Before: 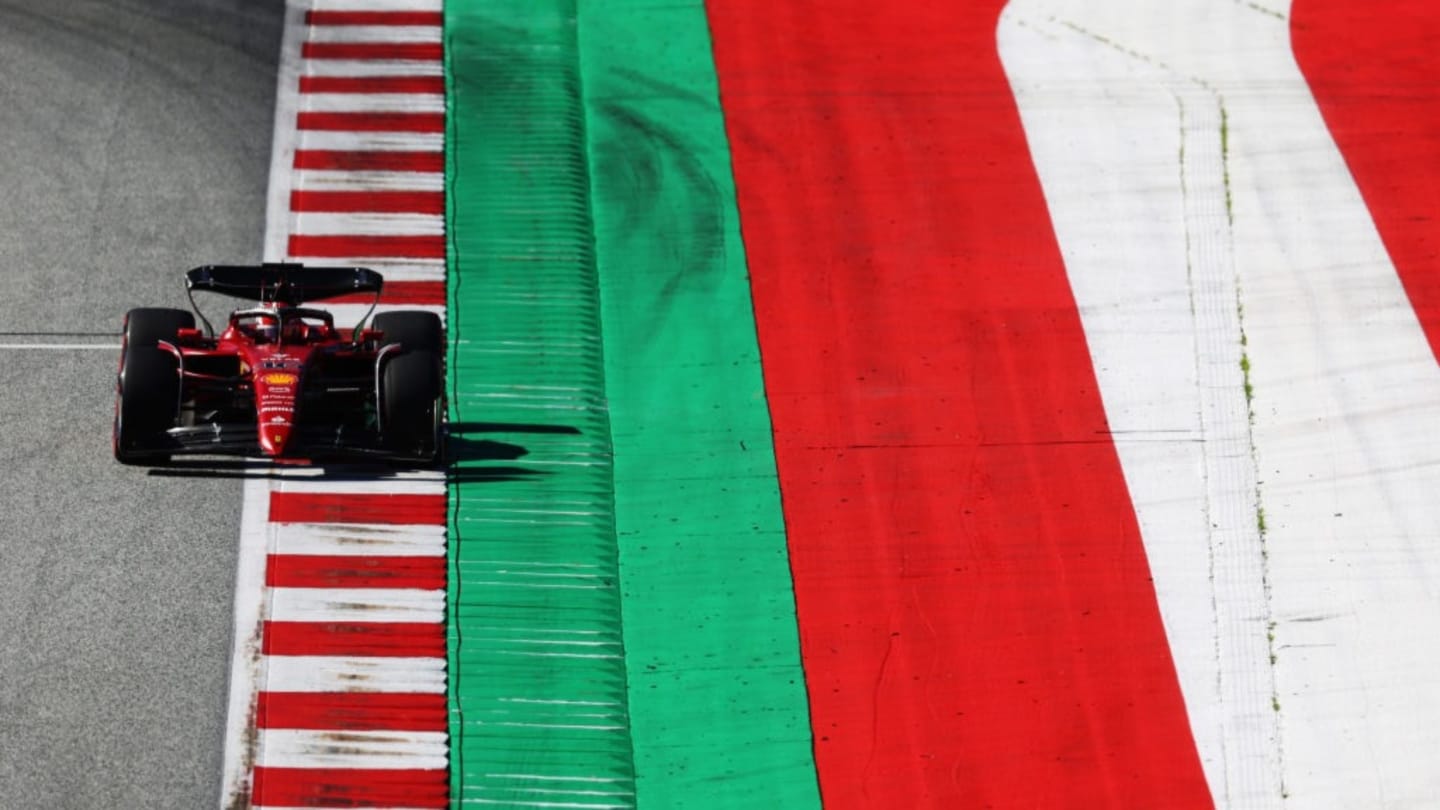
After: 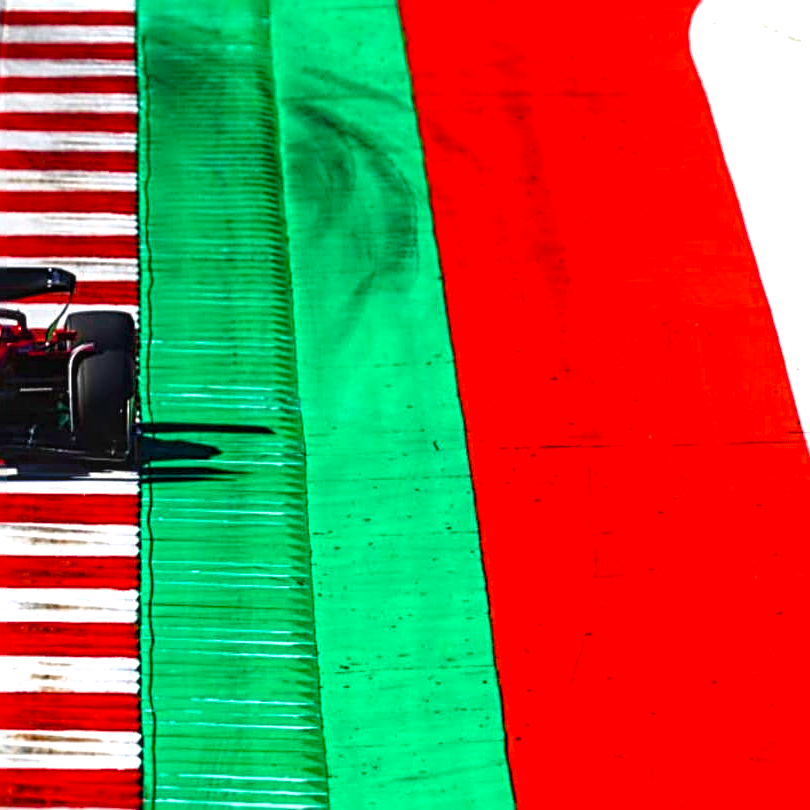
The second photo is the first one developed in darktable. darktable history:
exposure: exposure 0.78 EV, compensate highlight preservation false
color balance rgb: linear chroma grading › global chroma 14.742%, perceptual saturation grading › global saturation 20%, perceptual saturation grading › highlights -24.981%, perceptual saturation grading › shadows 49.788%, global vibrance 39.614%
crop: left 21.359%, right 22.324%
sharpen: radius 2.717, amount 0.654
local contrast: on, module defaults
